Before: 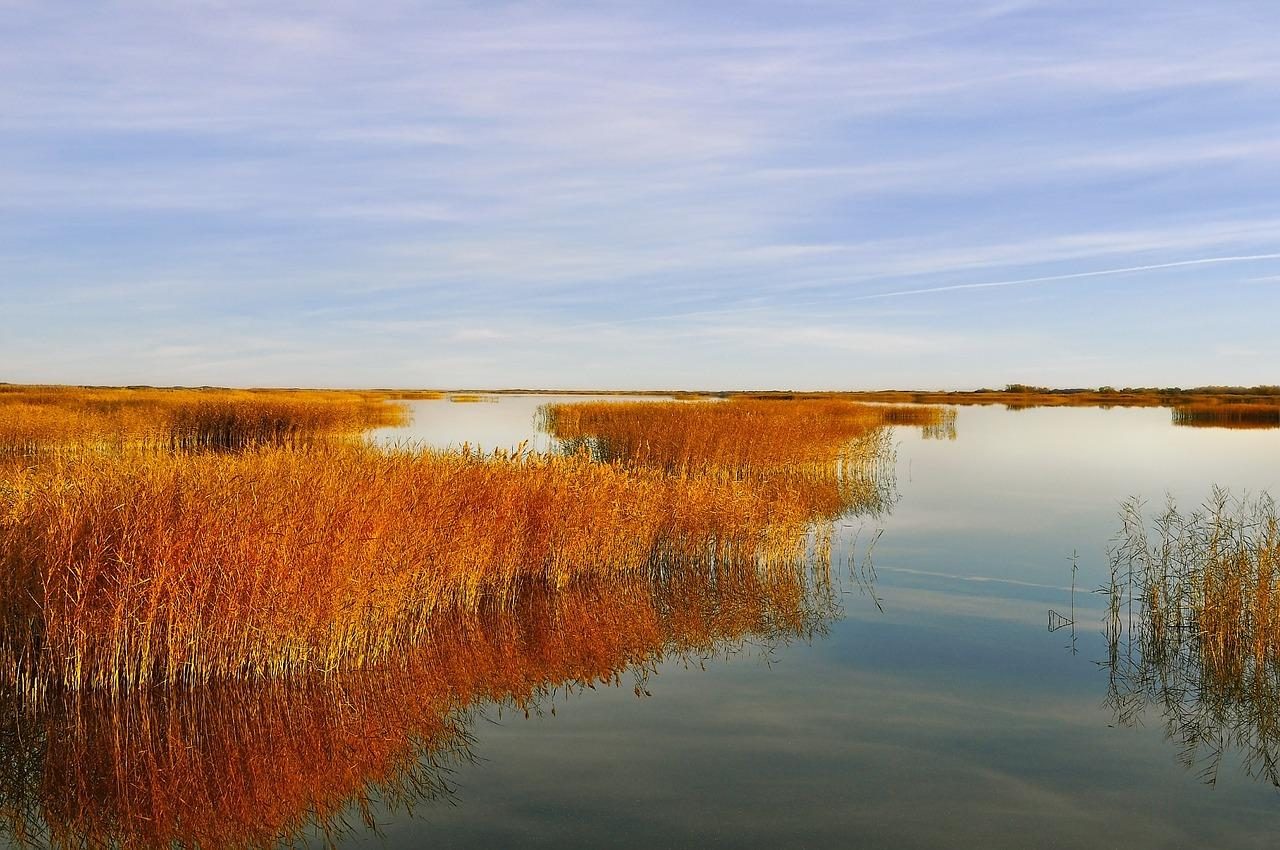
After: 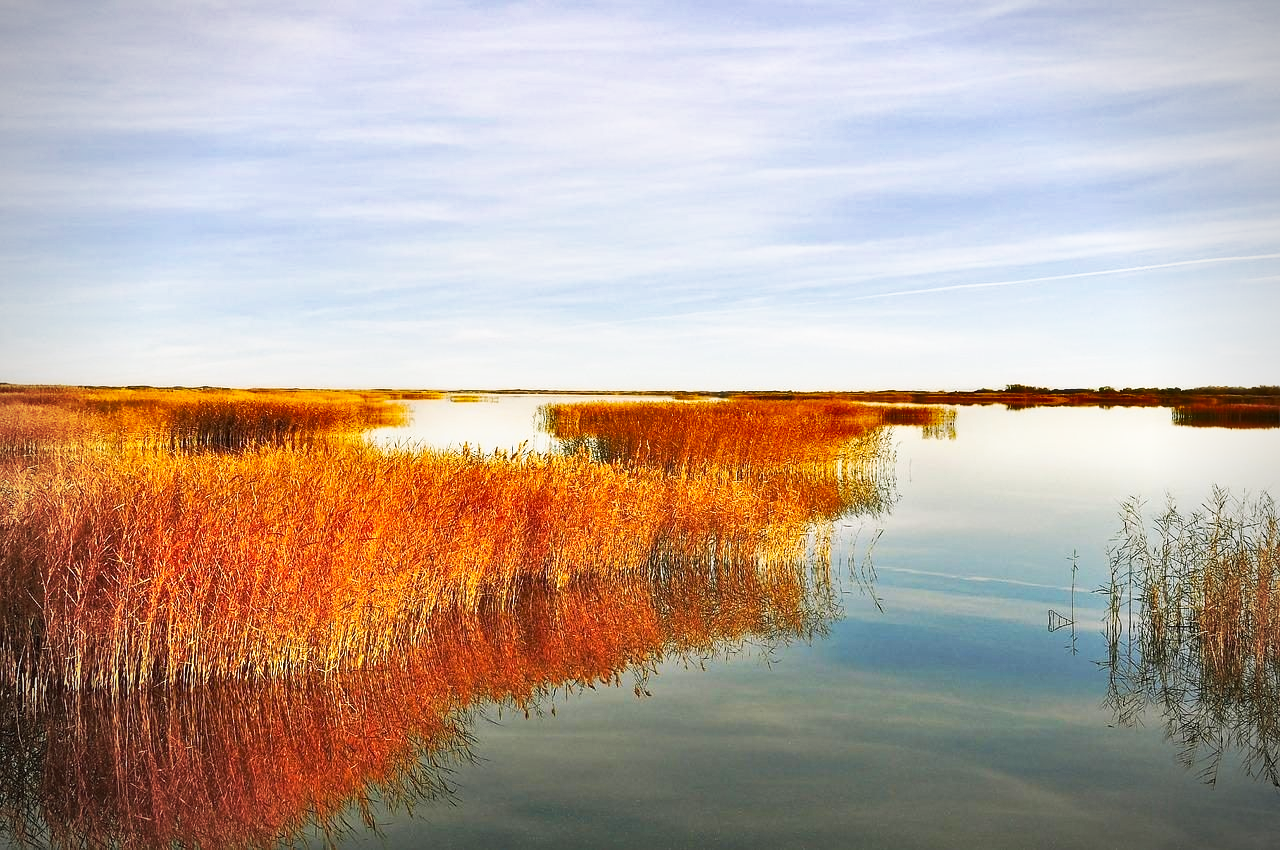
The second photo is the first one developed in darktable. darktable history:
tone curve: curves: ch0 [(0, 0) (0.003, 0.01) (0.011, 0.017) (0.025, 0.035) (0.044, 0.068) (0.069, 0.109) (0.1, 0.144) (0.136, 0.185) (0.177, 0.231) (0.224, 0.279) (0.277, 0.346) (0.335, 0.42) (0.399, 0.5) (0.468, 0.603) (0.543, 0.712) (0.623, 0.808) (0.709, 0.883) (0.801, 0.957) (0.898, 0.993) (1, 1)], preserve colors none
shadows and highlights: soften with gaussian
vignetting: width/height ratio 1.094
